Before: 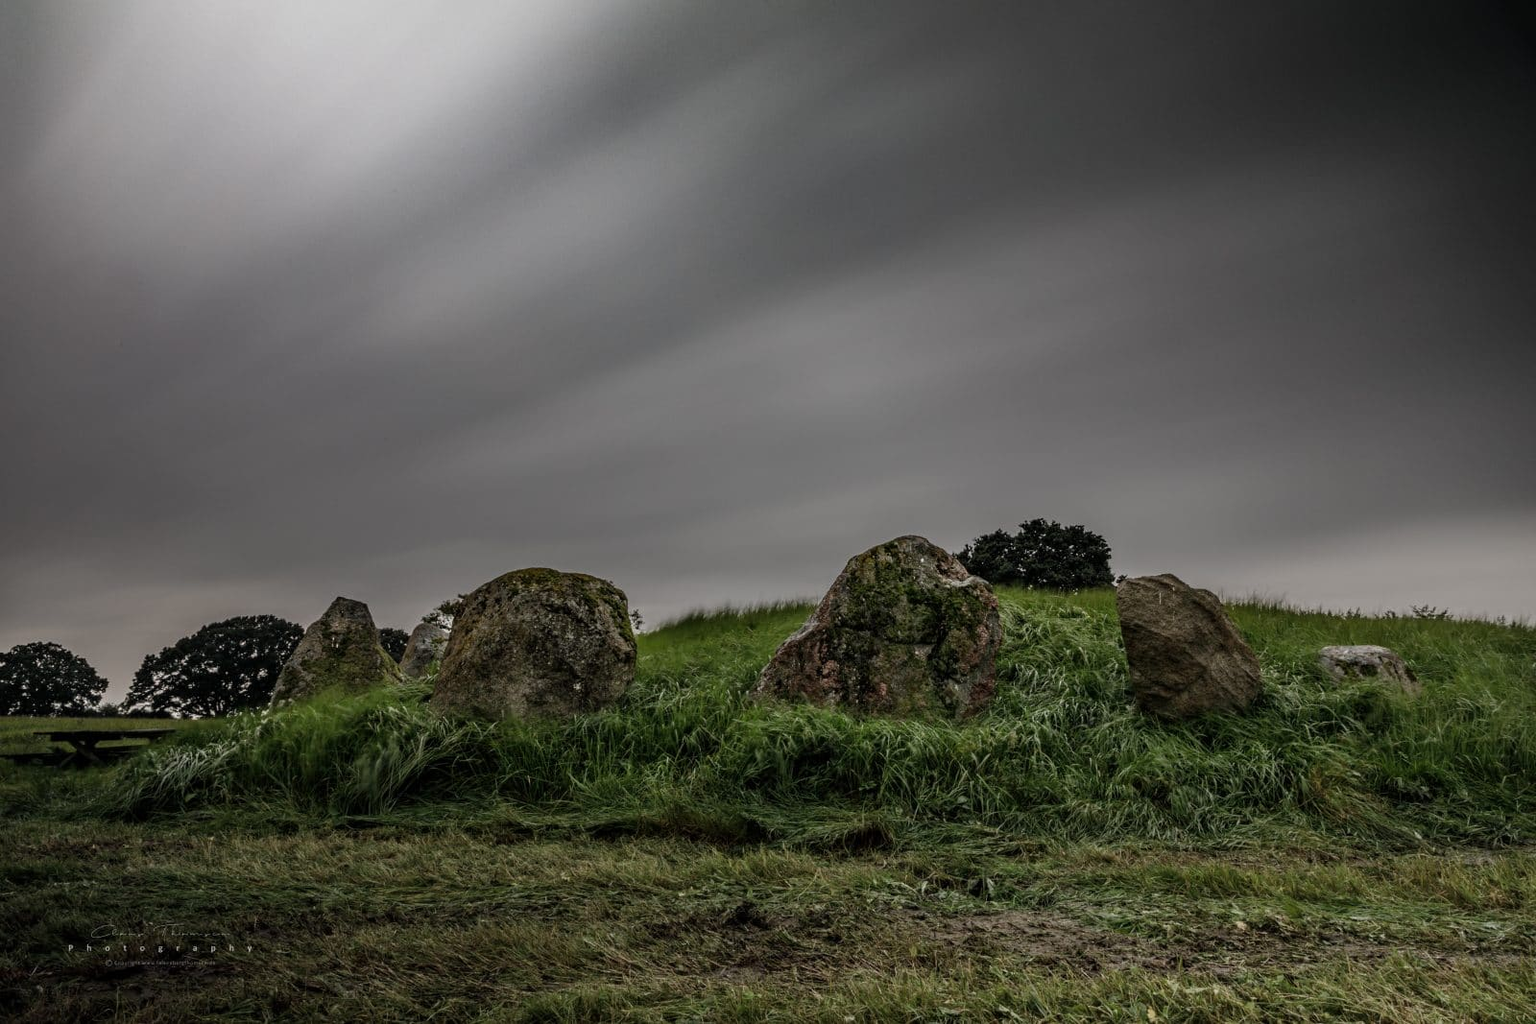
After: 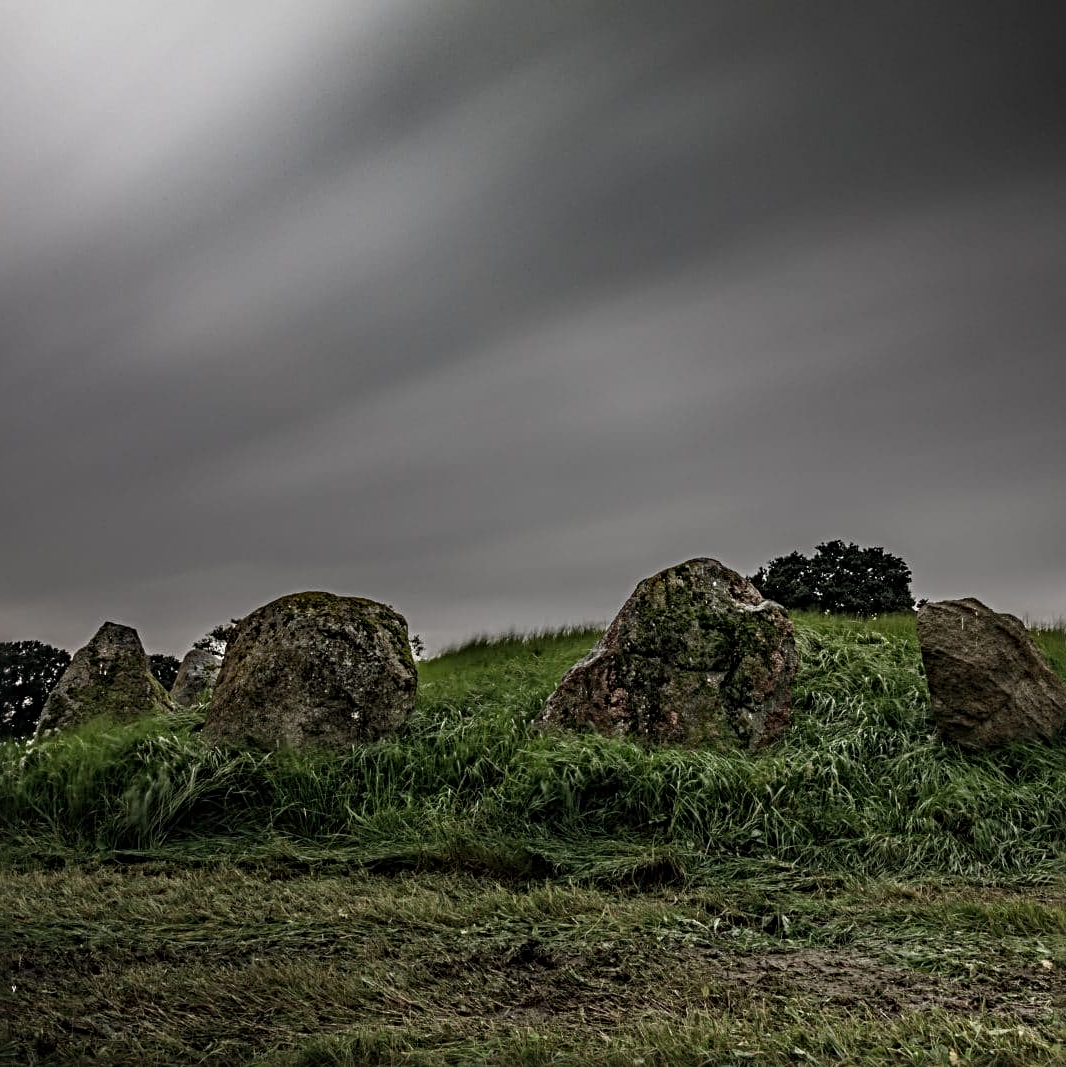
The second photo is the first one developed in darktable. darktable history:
crop: left 15.419%, right 17.914%
sharpen: radius 4.883
contrast brightness saturation: contrast 0.01, saturation -0.05
